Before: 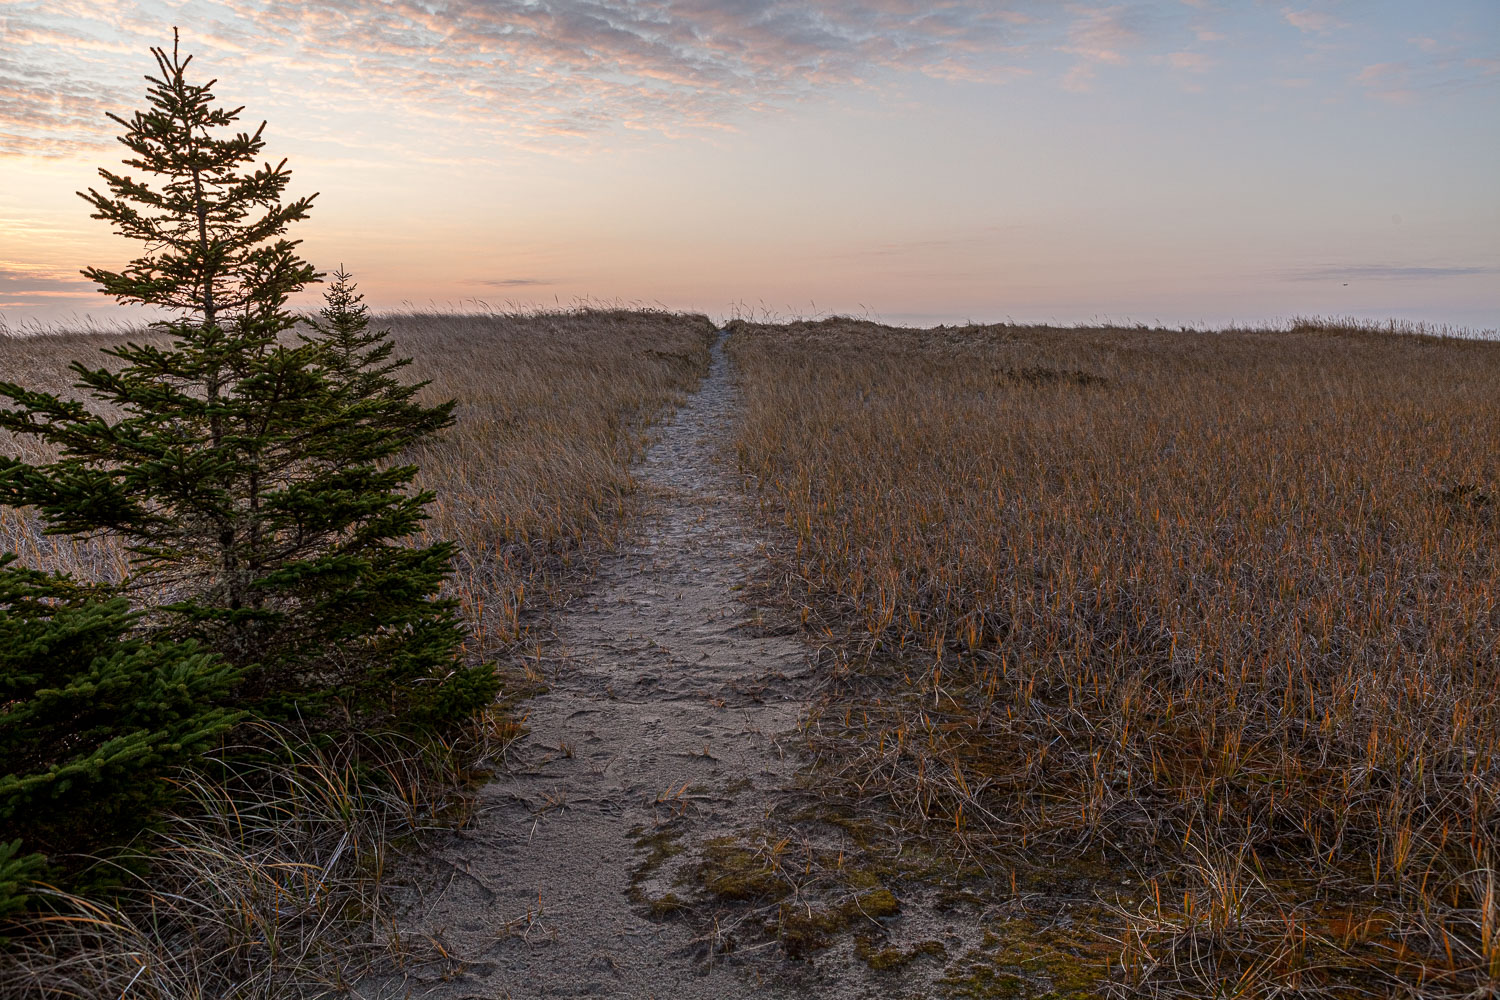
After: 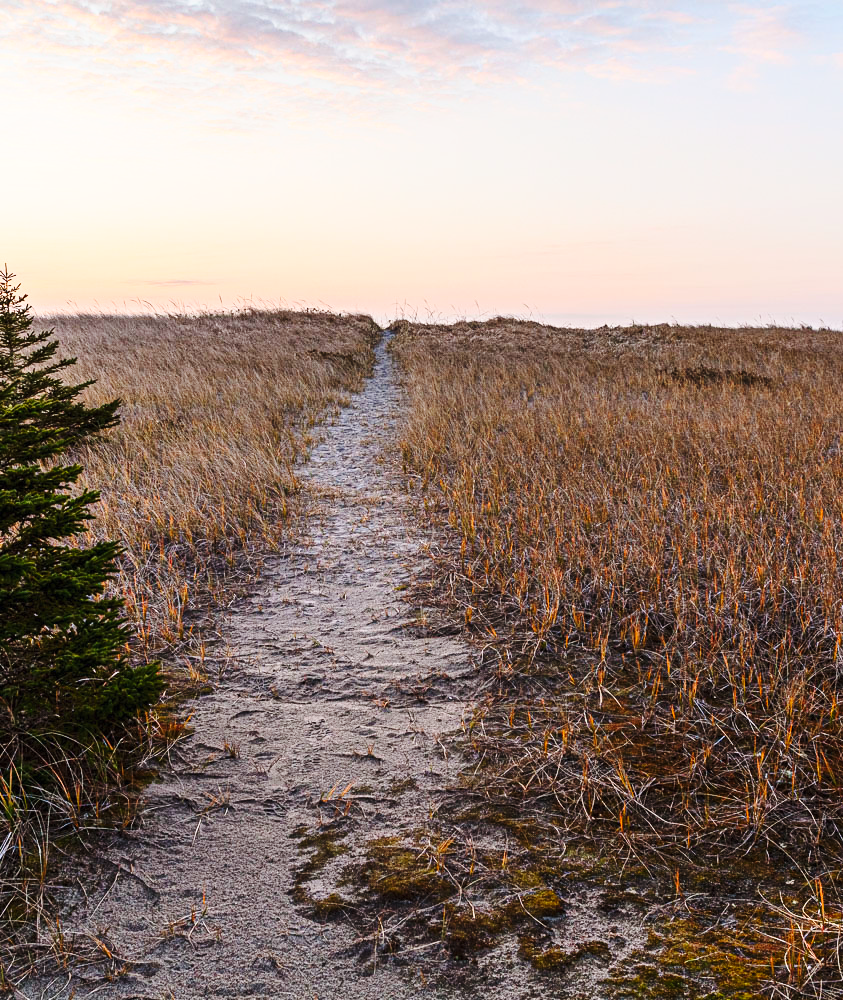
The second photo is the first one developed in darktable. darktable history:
crop and rotate: left 22.419%, right 21.346%
base curve: curves: ch0 [(0, 0) (0.028, 0.03) (0.121, 0.232) (0.46, 0.748) (0.859, 0.968) (1, 1)], preserve colors none
contrast brightness saturation: contrast 0.204, brightness 0.141, saturation 0.142
